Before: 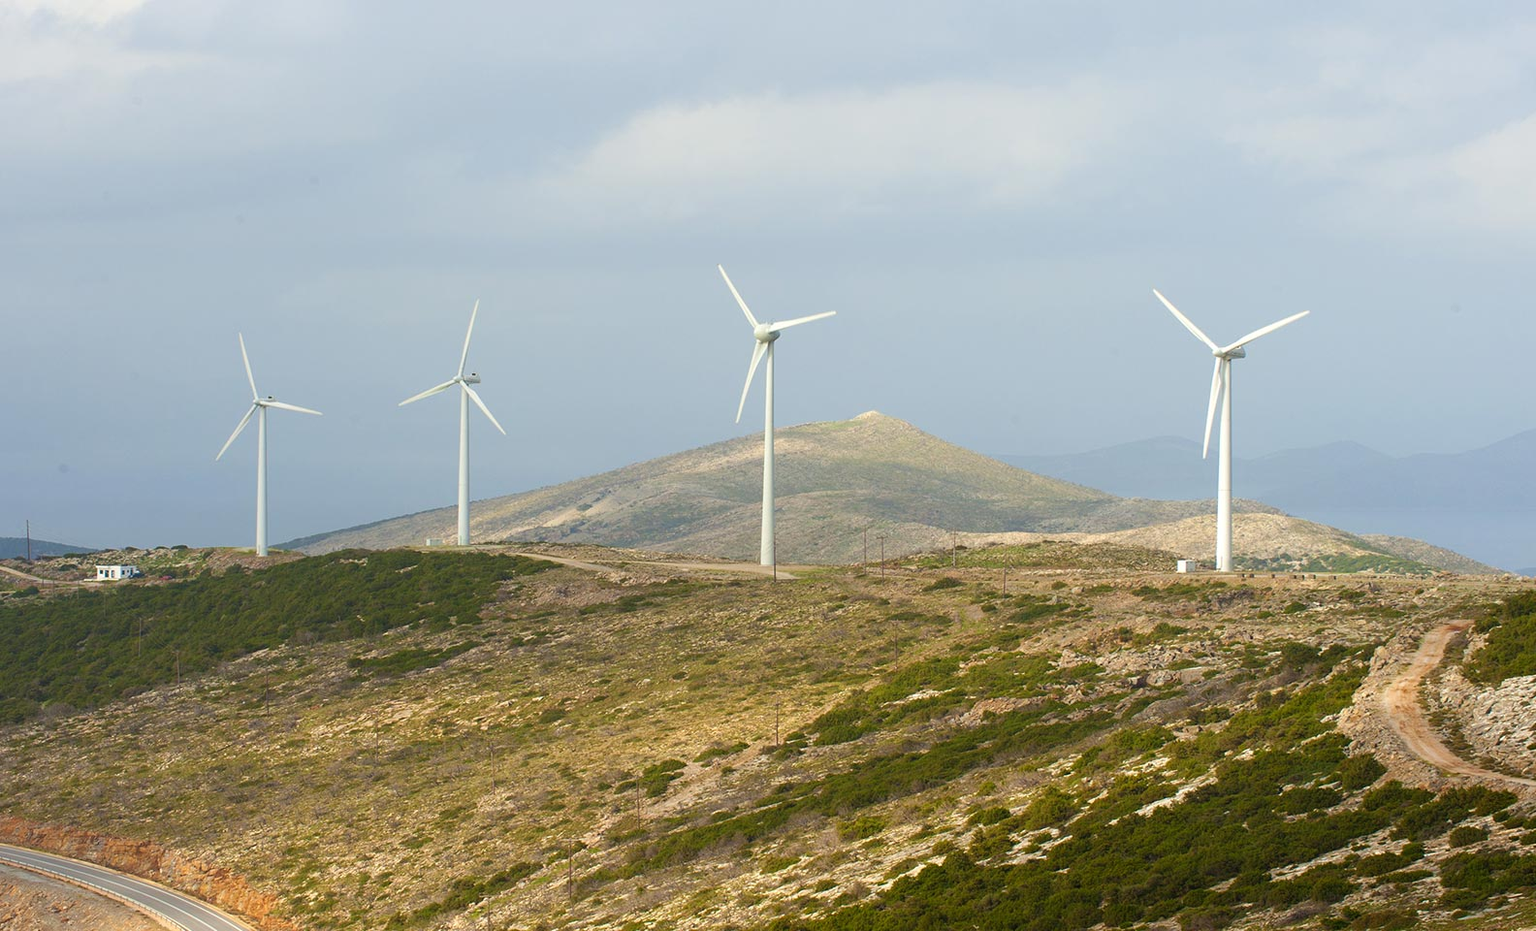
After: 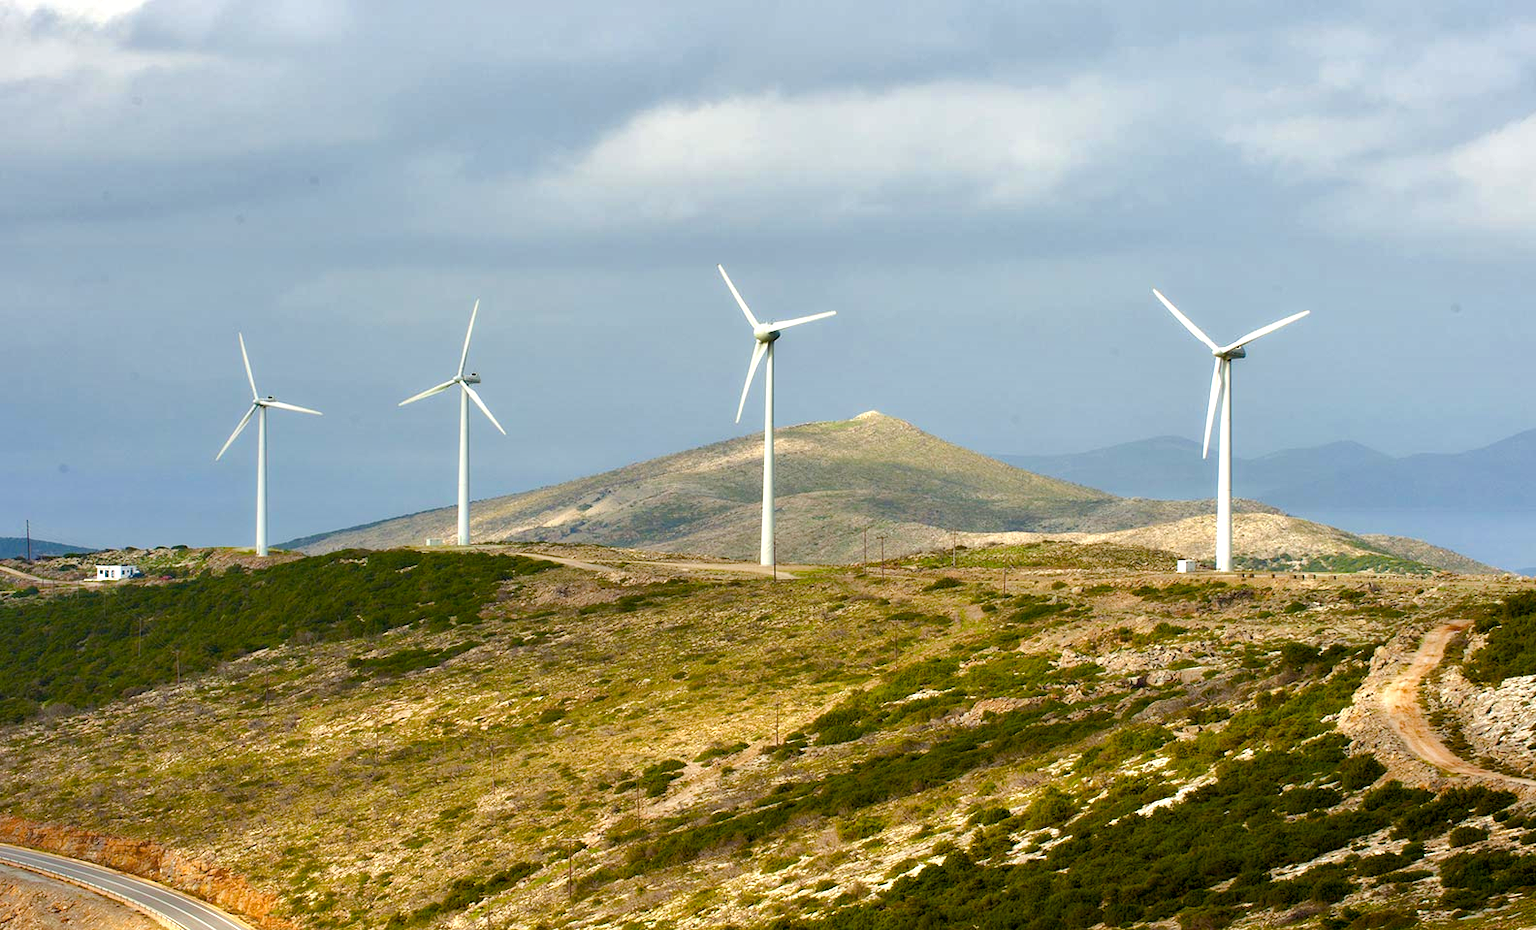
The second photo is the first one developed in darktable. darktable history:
contrast equalizer: y [[0.514, 0.573, 0.581, 0.508, 0.5, 0.5], [0.5 ×6], [0.5 ×6], [0 ×6], [0 ×6]]
shadows and highlights: shadows 5, soften with gaussian
color balance rgb: global offset › luminance -0.51%, perceptual saturation grading › global saturation 27.53%, perceptual saturation grading › highlights -25%, perceptual saturation grading › shadows 25%, perceptual brilliance grading › highlights 6.62%, perceptual brilliance grading › mid-tones 17.07%, perceptual brilliance grading › shadows -5.23%
haze removal: strength 0.29, distance 0.25, compatibility mode true, adaptive false
